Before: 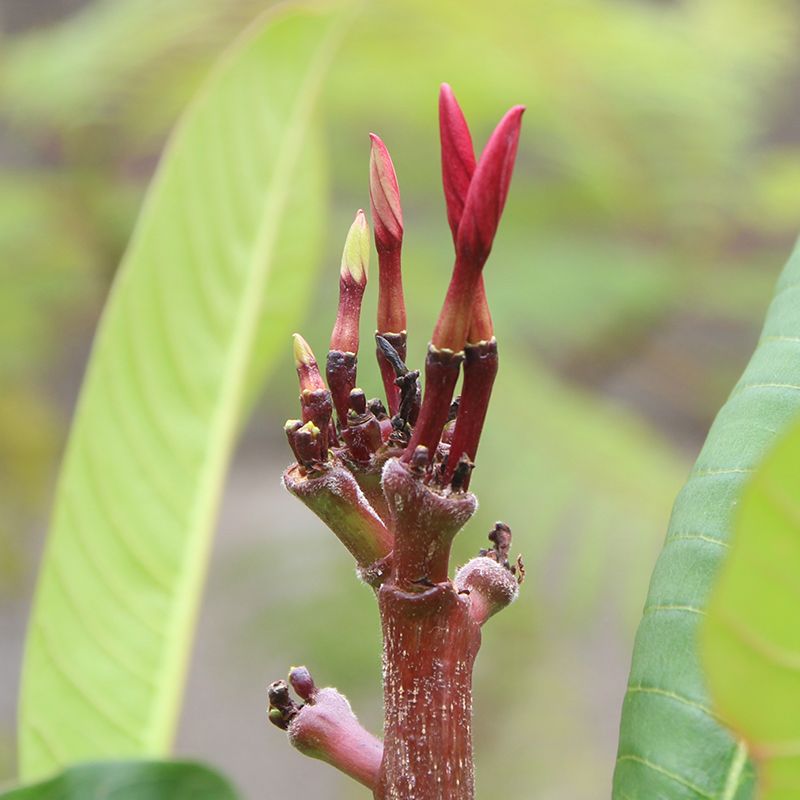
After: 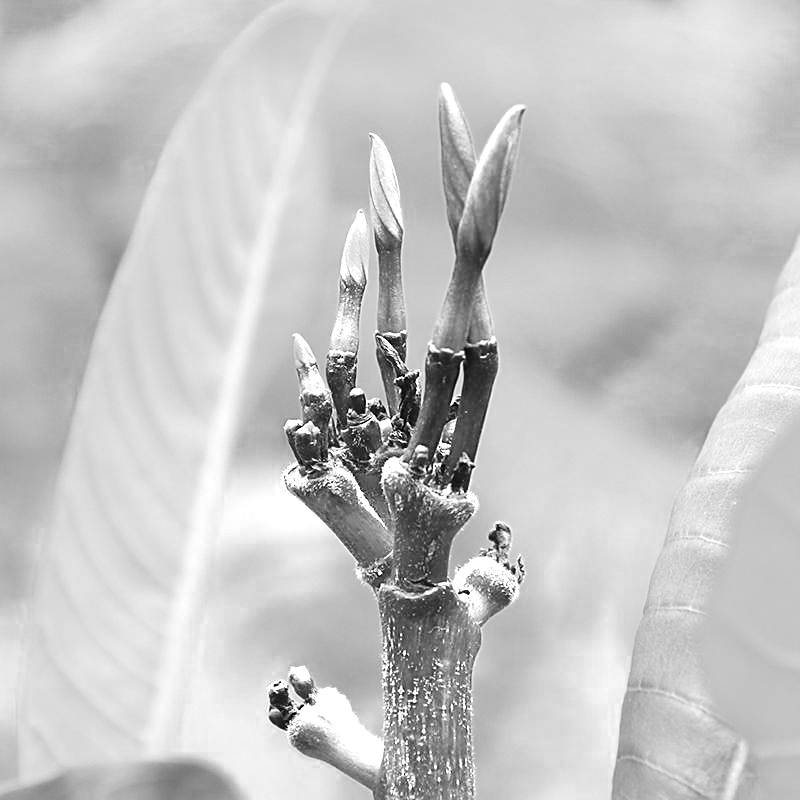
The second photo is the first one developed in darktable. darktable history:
sharpen: on, module defaults
color correction: highlights a* 17.19, highlights b* 0.262, shadows a* -14.63, shadows b* -14.68, saturation 1.55
base curve: curves: ch0 [(0, 0) (0.028, 0.03) (0.121, 0.232) (0.46, 0.748) (0.859, 0.968) (1, 1)], preserve colors none
color zones: curves: ch0 [(0, 0.613) (0.01, 0.613) (0.245, 0.448) (0.498, 0.529) (0.642, 0.665) (0.879, 0.777) (0.99, 0.613)]; ch1 [(0, 0) (0.143, 0) (0.286, 0) (0.429, 0) (0.571, 0) (0.714, 0) (0.857, 0)]
